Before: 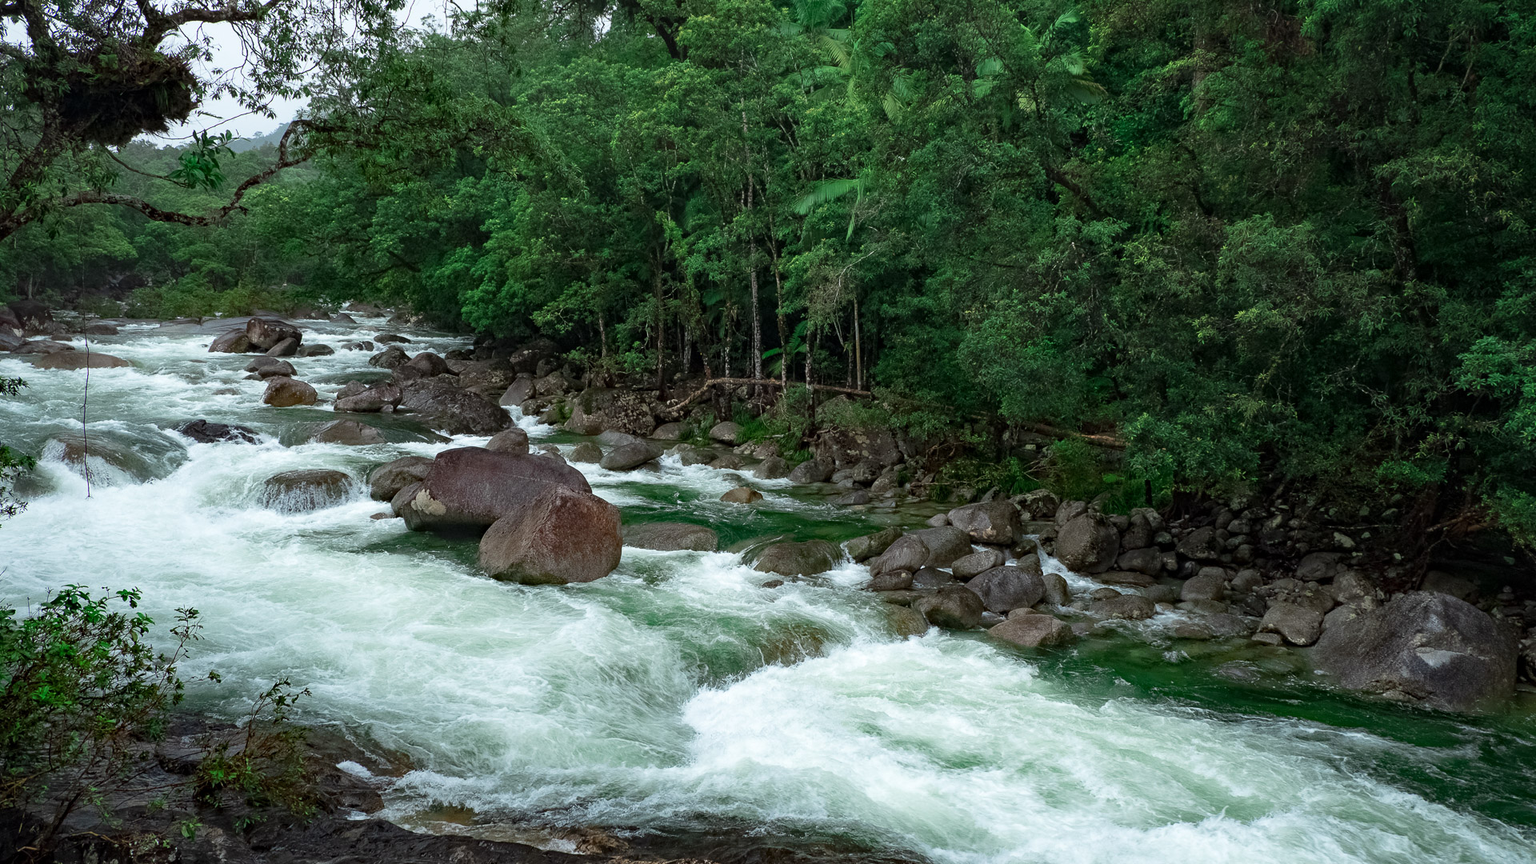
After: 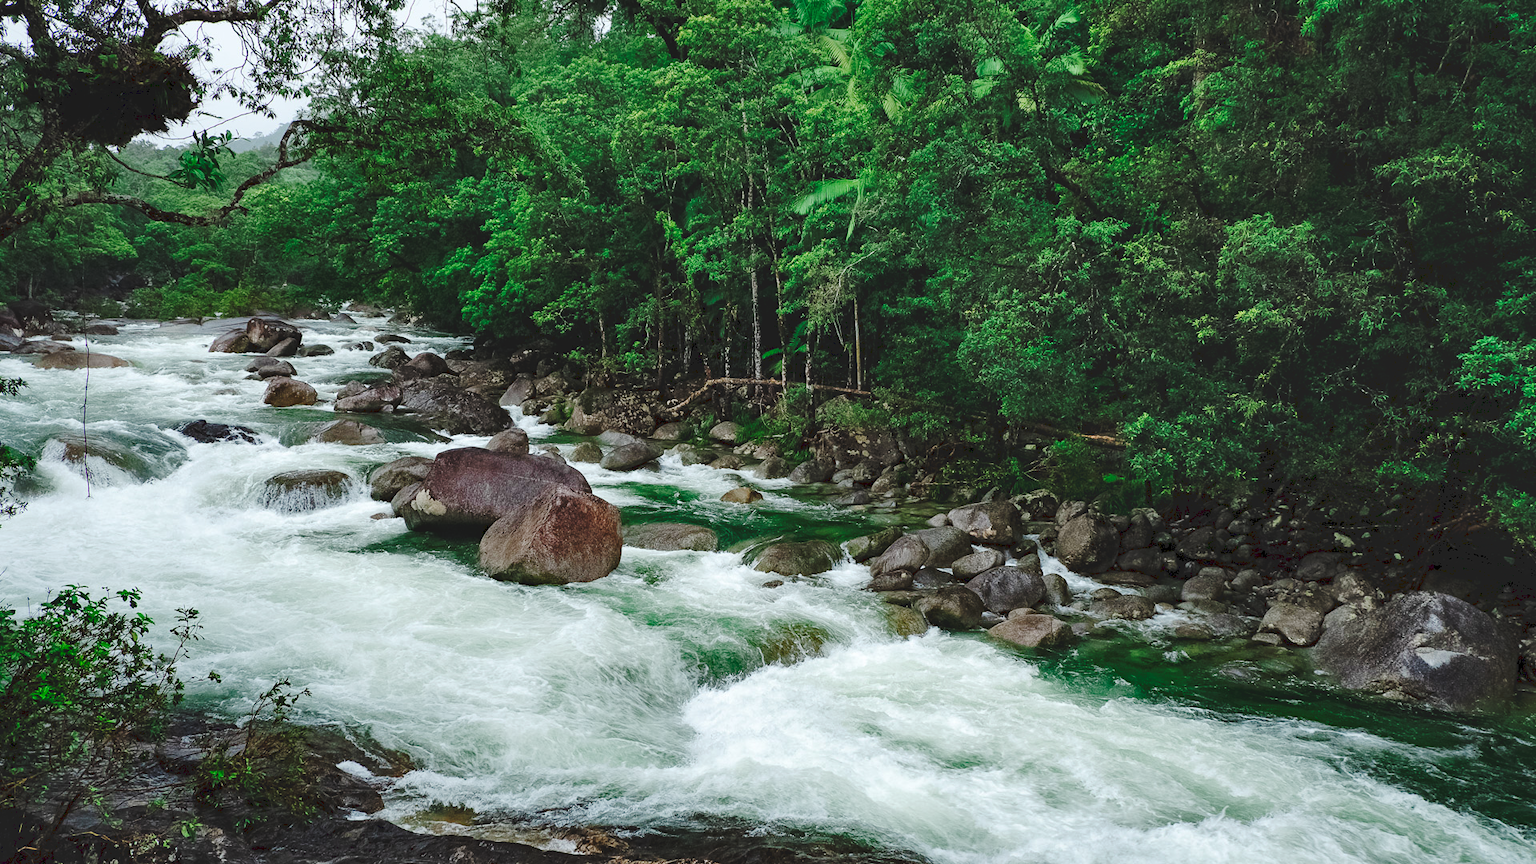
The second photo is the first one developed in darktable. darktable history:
shadows and highlights: radius 118.69, shadows 42.21, highlights -61.56, soften with gaussian
tone curve: curves: ch0 [(0, 0) (0.003, 0.096) (0.011, 0.097) (0.025, 0.096) (0.044, 0.099) (0.069, 0.109) (0.1, 0.129) (0.136, 0.149) (0.177, 0.176) (0.224, 0.22) (0.277, 0.288) (0.335, 0.385) (0.399, 0.49) (0.468, 0.581) (0.543, 0.661) (0.623, 0.729) (0.709, 0.79) (0.801, 0.849) (0.898, 0.912) (1, 1)], preserve colors none
